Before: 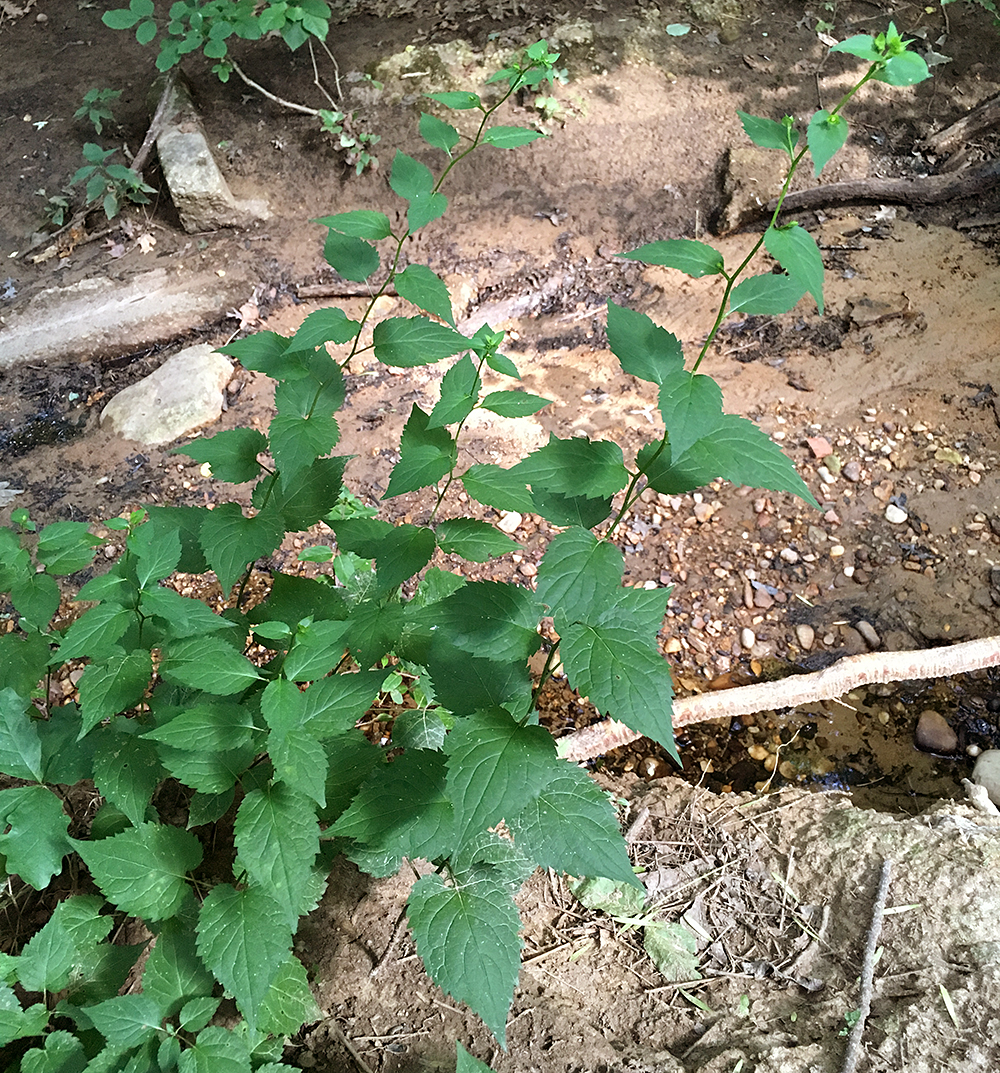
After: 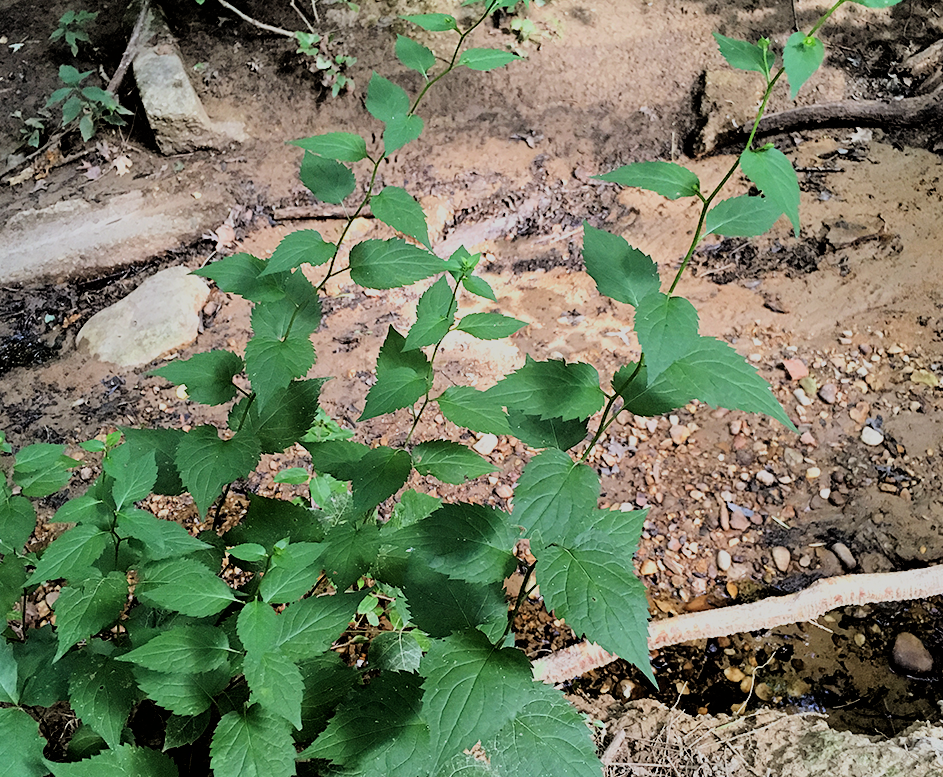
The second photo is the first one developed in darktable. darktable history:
crop: left 2.466%, top 7.298%, right 3.202%, bottom 20.256%
filmic rgb: black relative exposure -4.08 EV, white relative exposure 5.12 EV, hardness 2.11, contrast 1.167, color science v6 (2022)
